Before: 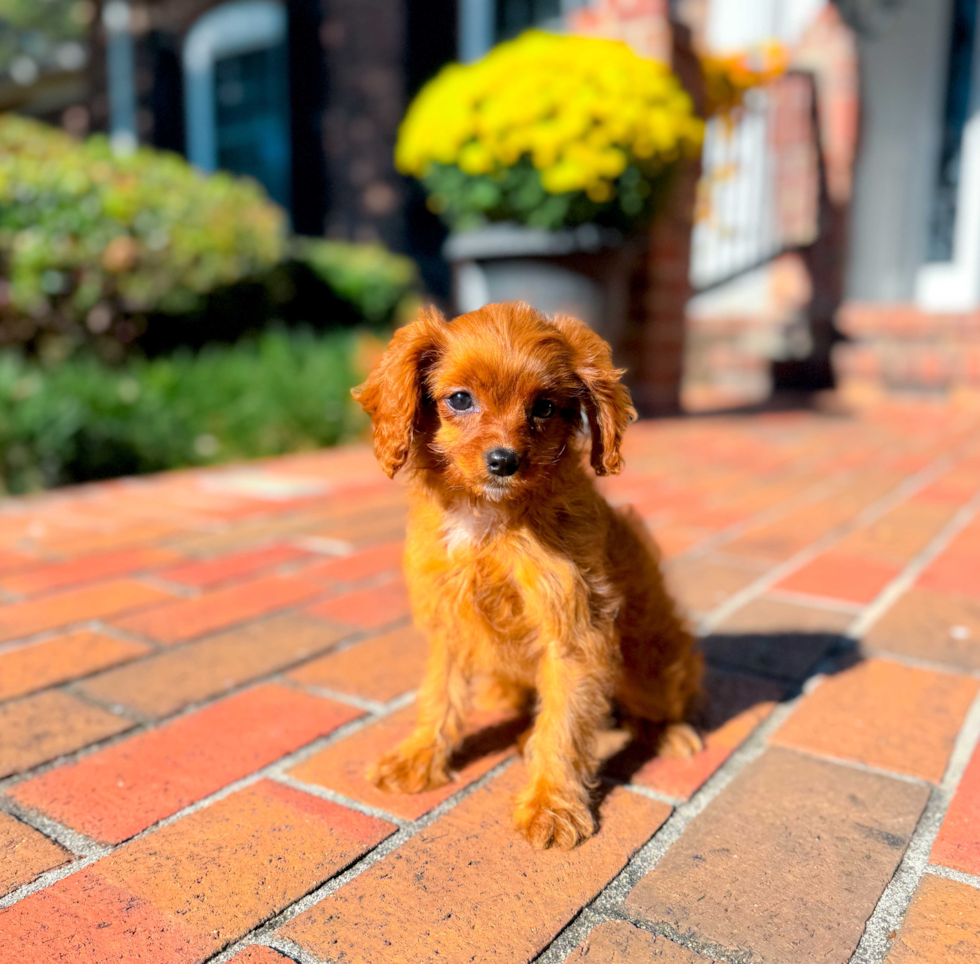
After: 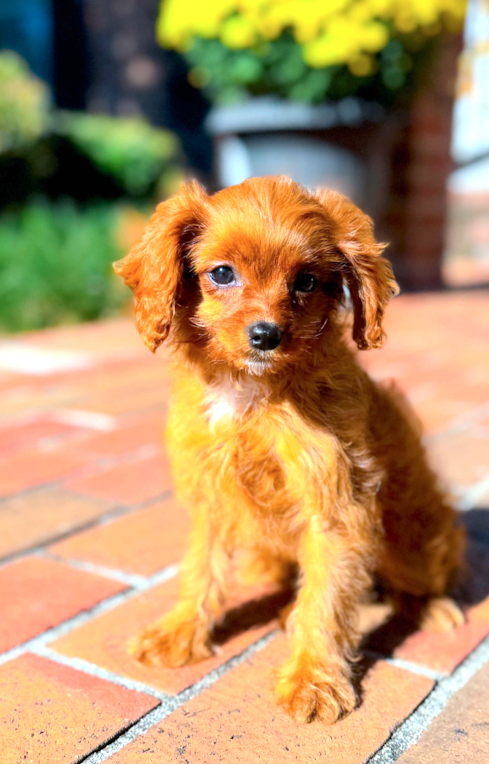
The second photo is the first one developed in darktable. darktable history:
exposure: black level correction 0, exposure 0.5 EV, compensate highlight preservation false
crop and rotate: angle 0.015°, left 24.364%, top 13.09%, right 25.676%, bottom 7.598%
color calibration: illuminant F (fluorescent), F source F9 (Cool White Deluxe 4150 K) – high CRI, x 0.374, y 0.373, temperature 4157.3 K
contrast brightness saturation: contrast 0.083, saturation 0.019
